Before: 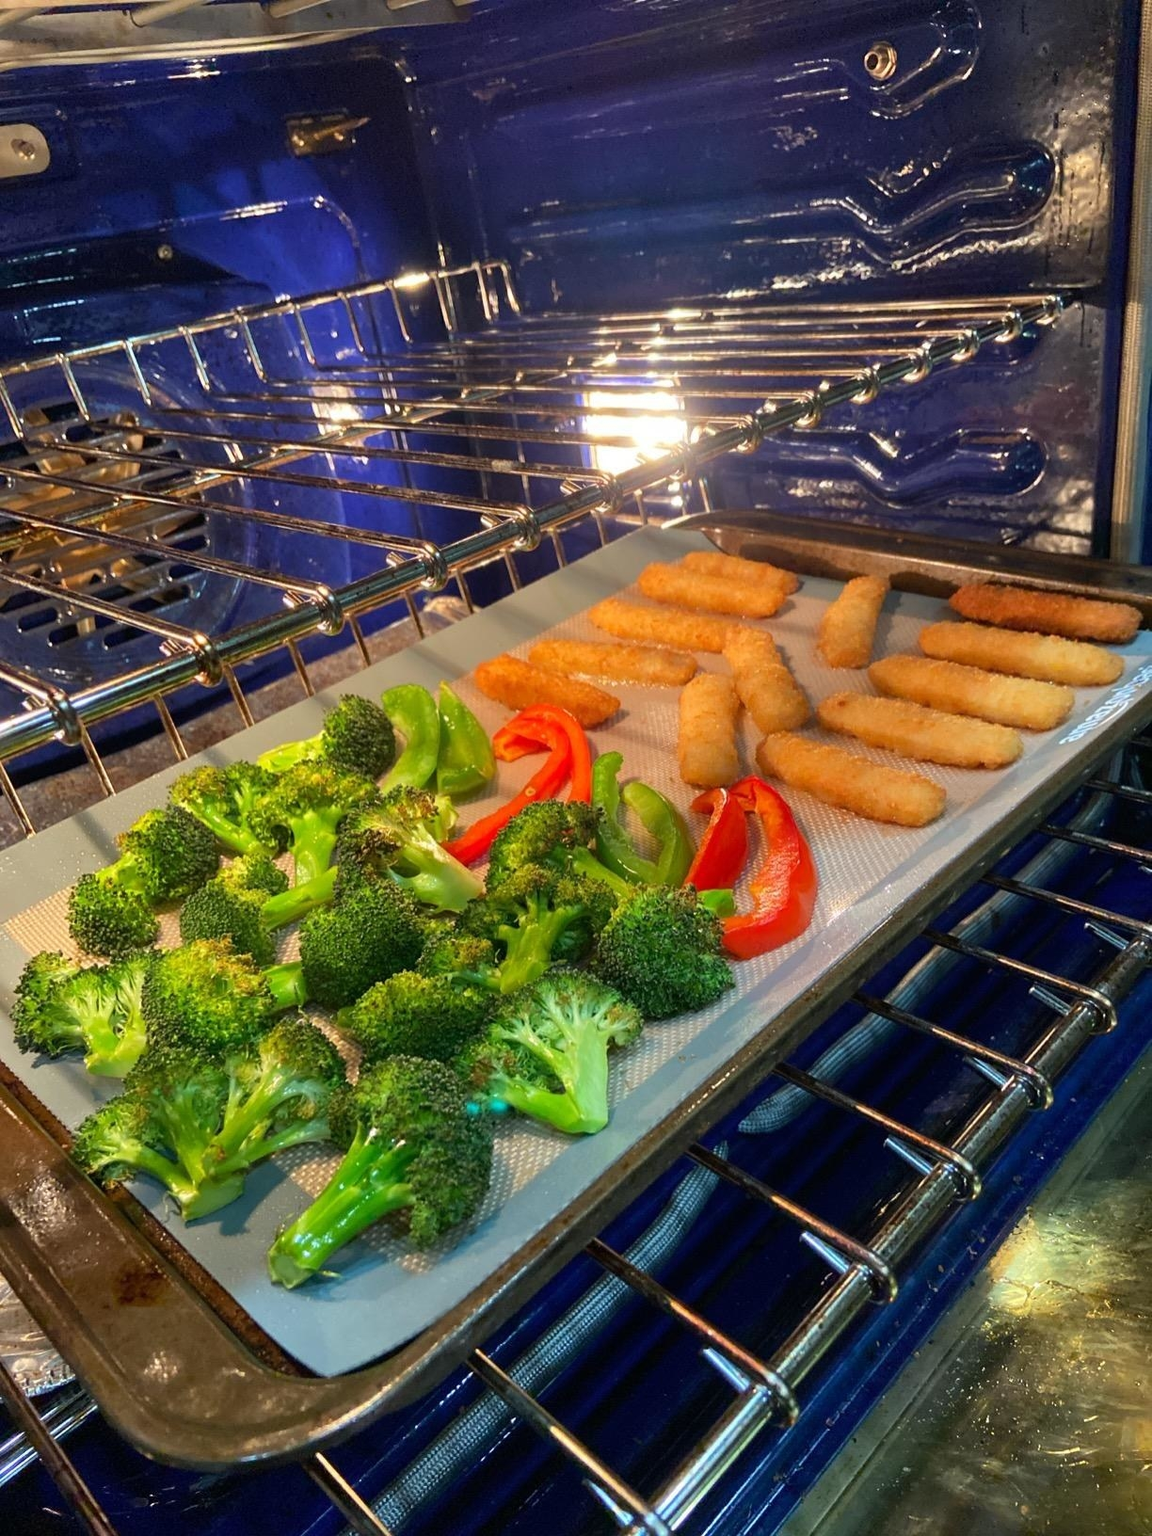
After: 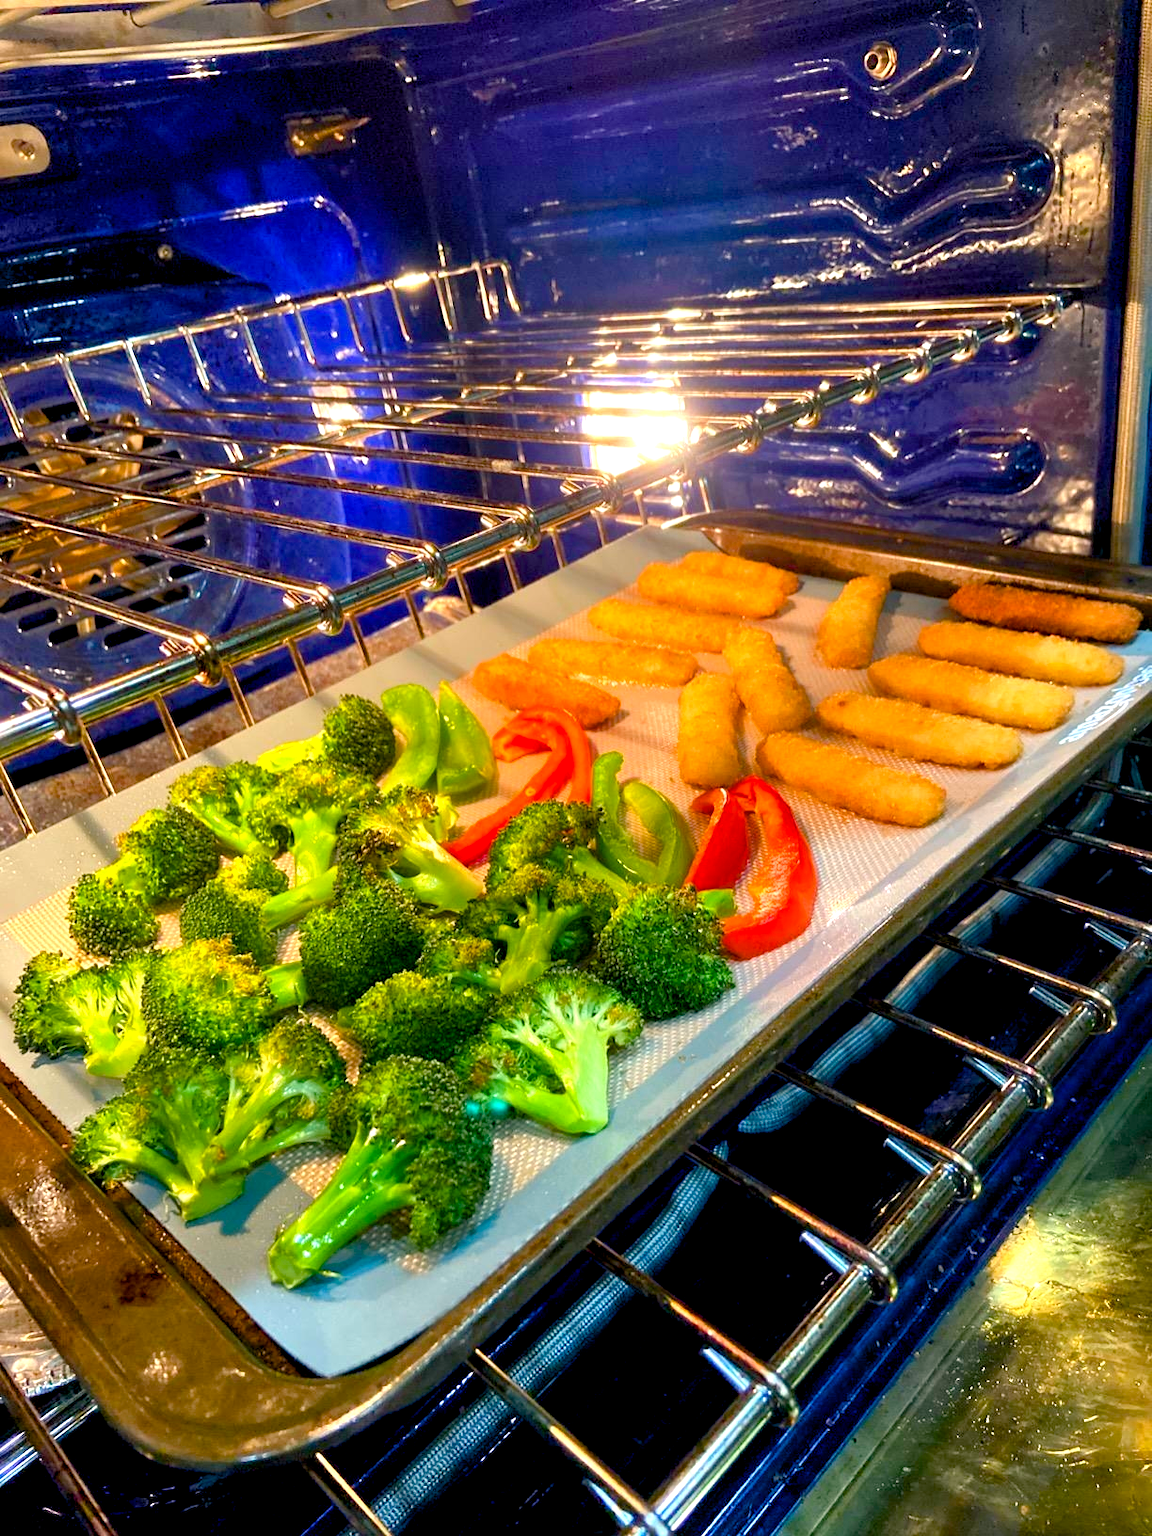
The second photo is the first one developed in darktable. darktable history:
exposure: black level correction 0, exposure 0.699 EV, compensate highlight preservation false
color balance rgb: highlights gain › chroma 1.689%, highlights gain › hue 55.18°, global offset › luminance -0.856%, perceptual saturation grading › global saturation 20%, perceptual saturation grading › highlights -14.106%, perceptual saturation grading › shadows 50.173%, global vibrance 20%
